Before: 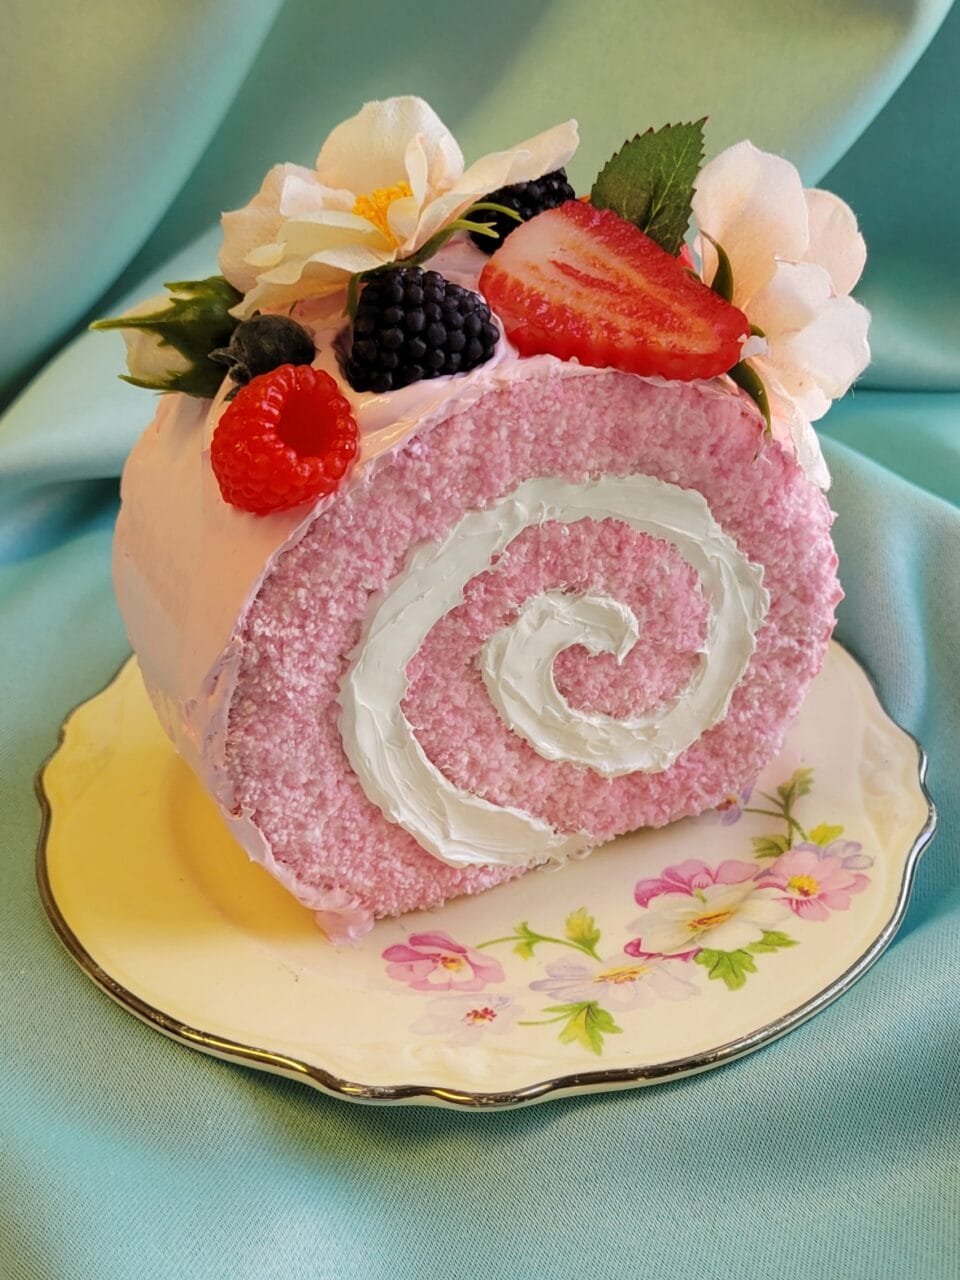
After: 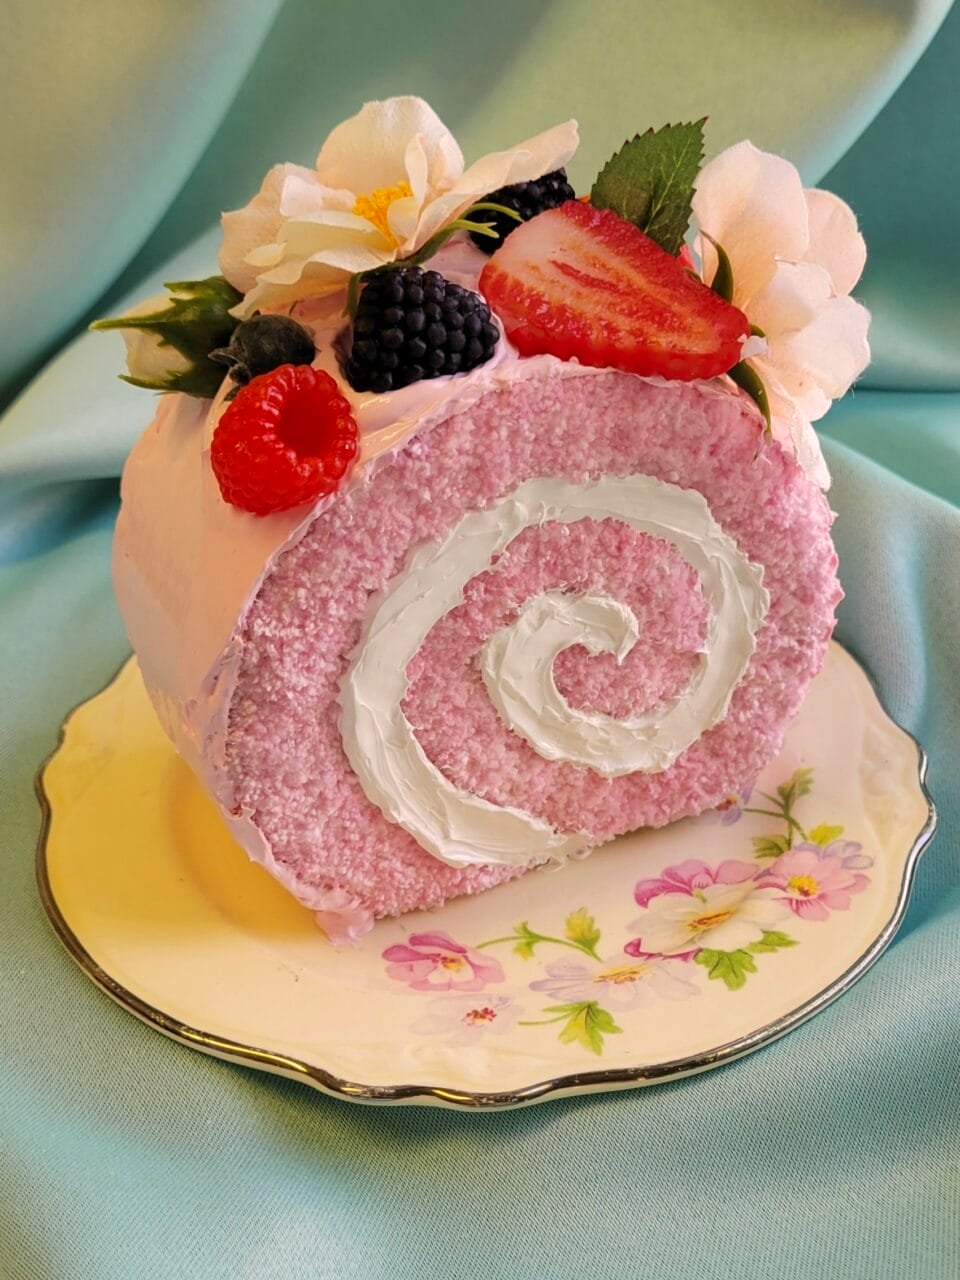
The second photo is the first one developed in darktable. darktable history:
color correction: highlights a* 5.95, highlights b* 4.74
